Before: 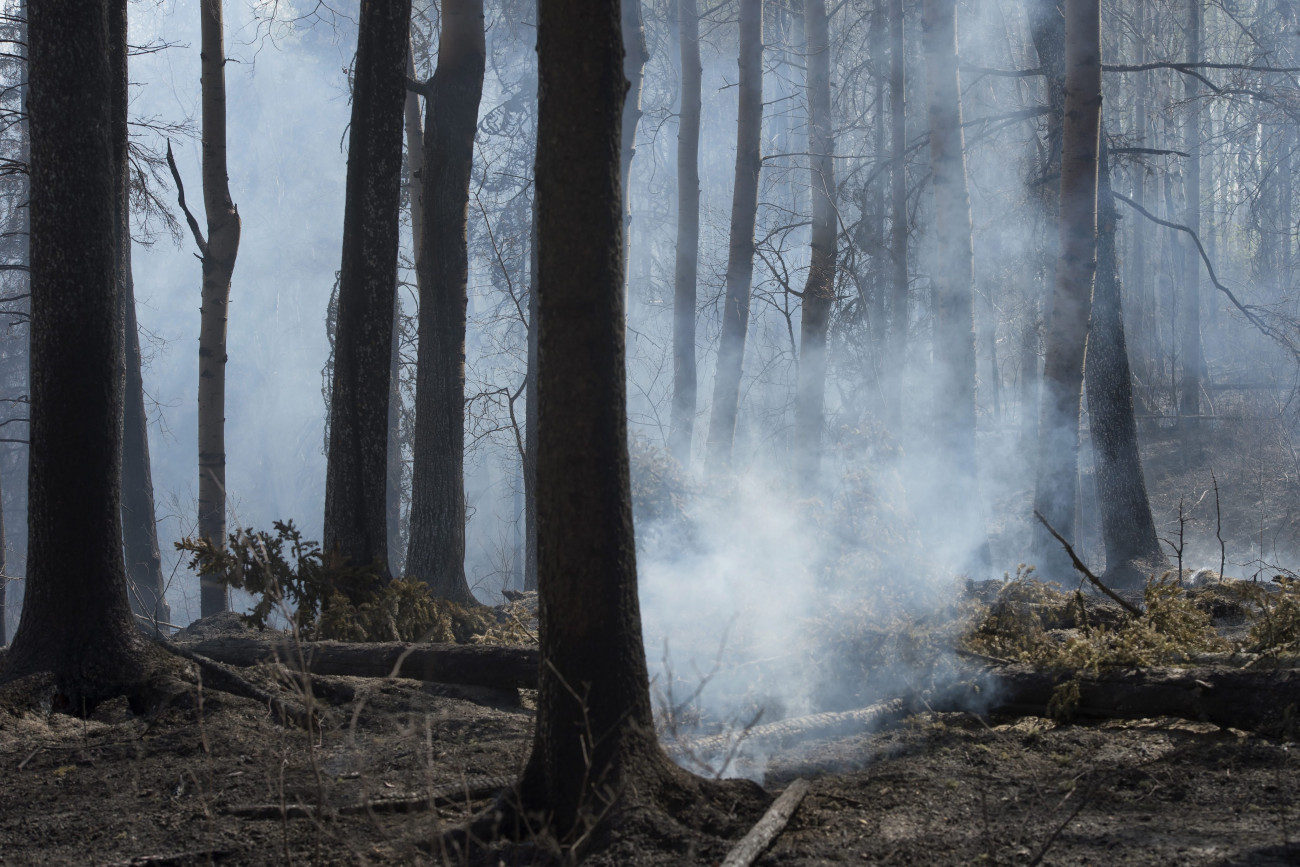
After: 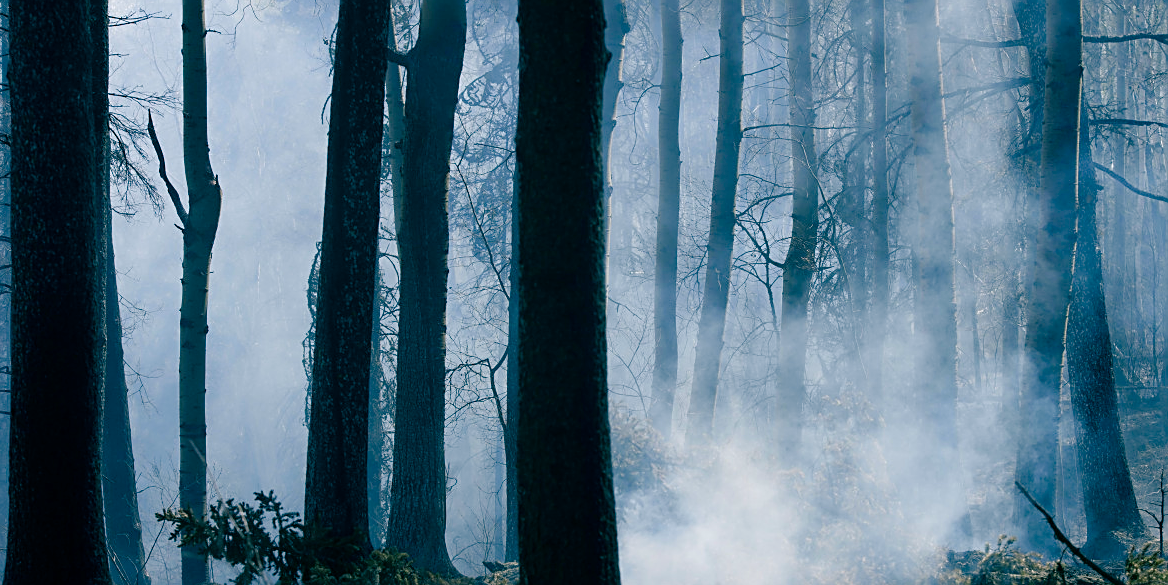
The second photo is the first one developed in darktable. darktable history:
sharpen: on, module defaults
color balance rgb: shadows lift › luminance -28.76%, shadows lift › chroma 10%, shadows lift › hue 230°, power › chroma 0.5%, power › hue 215°, highlights gain › luminance 7.14%, highlights gain › chroma 1%, highlights gain › hue 50°, global offset › luminance -0.29%, global offset › hue 260°, perceptual saturation grading › global saturation 20%, perceptual saturation grading › highlights -13.92%, perceptual saturation grading › shadows 50%
rgb curve: curves: ch0 [(0, 0) (0.136, 0.078) (0.262, 0.245) (0.414, 0.42) (1, 1)], compensate middle gray true, preserve colors basic power
crop: left 1.509%, top 3.452%, right 7.696%, bottom 28.452%
